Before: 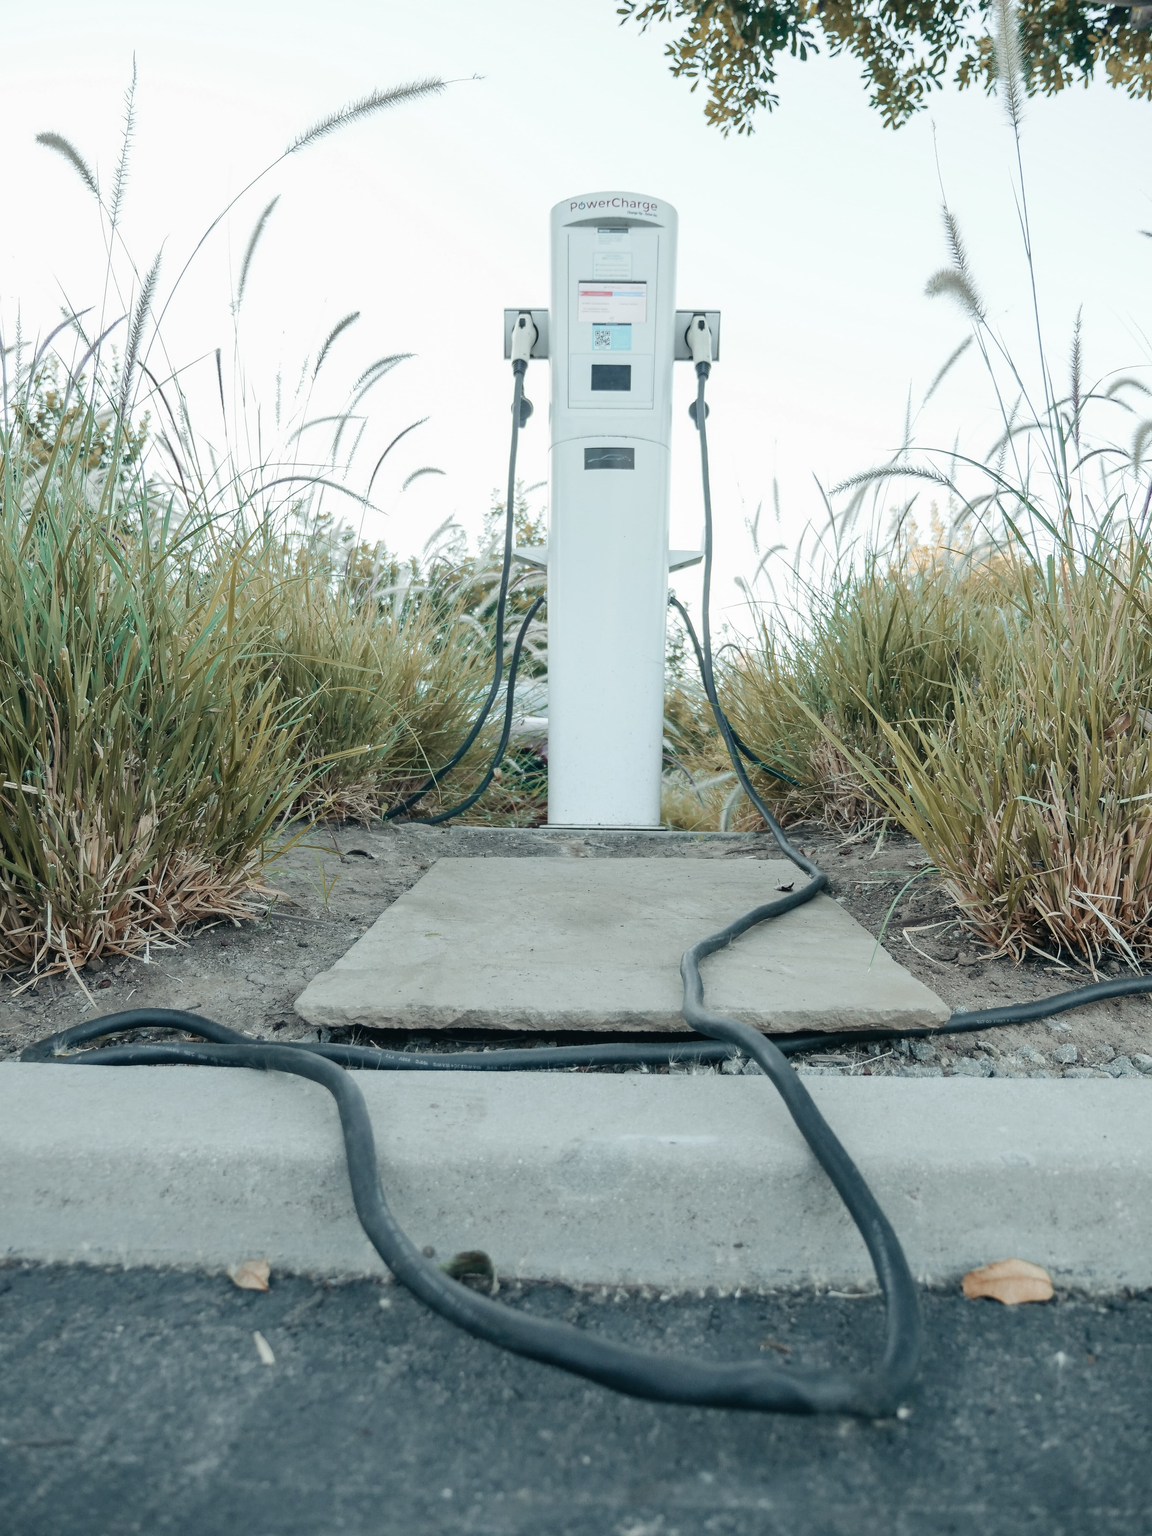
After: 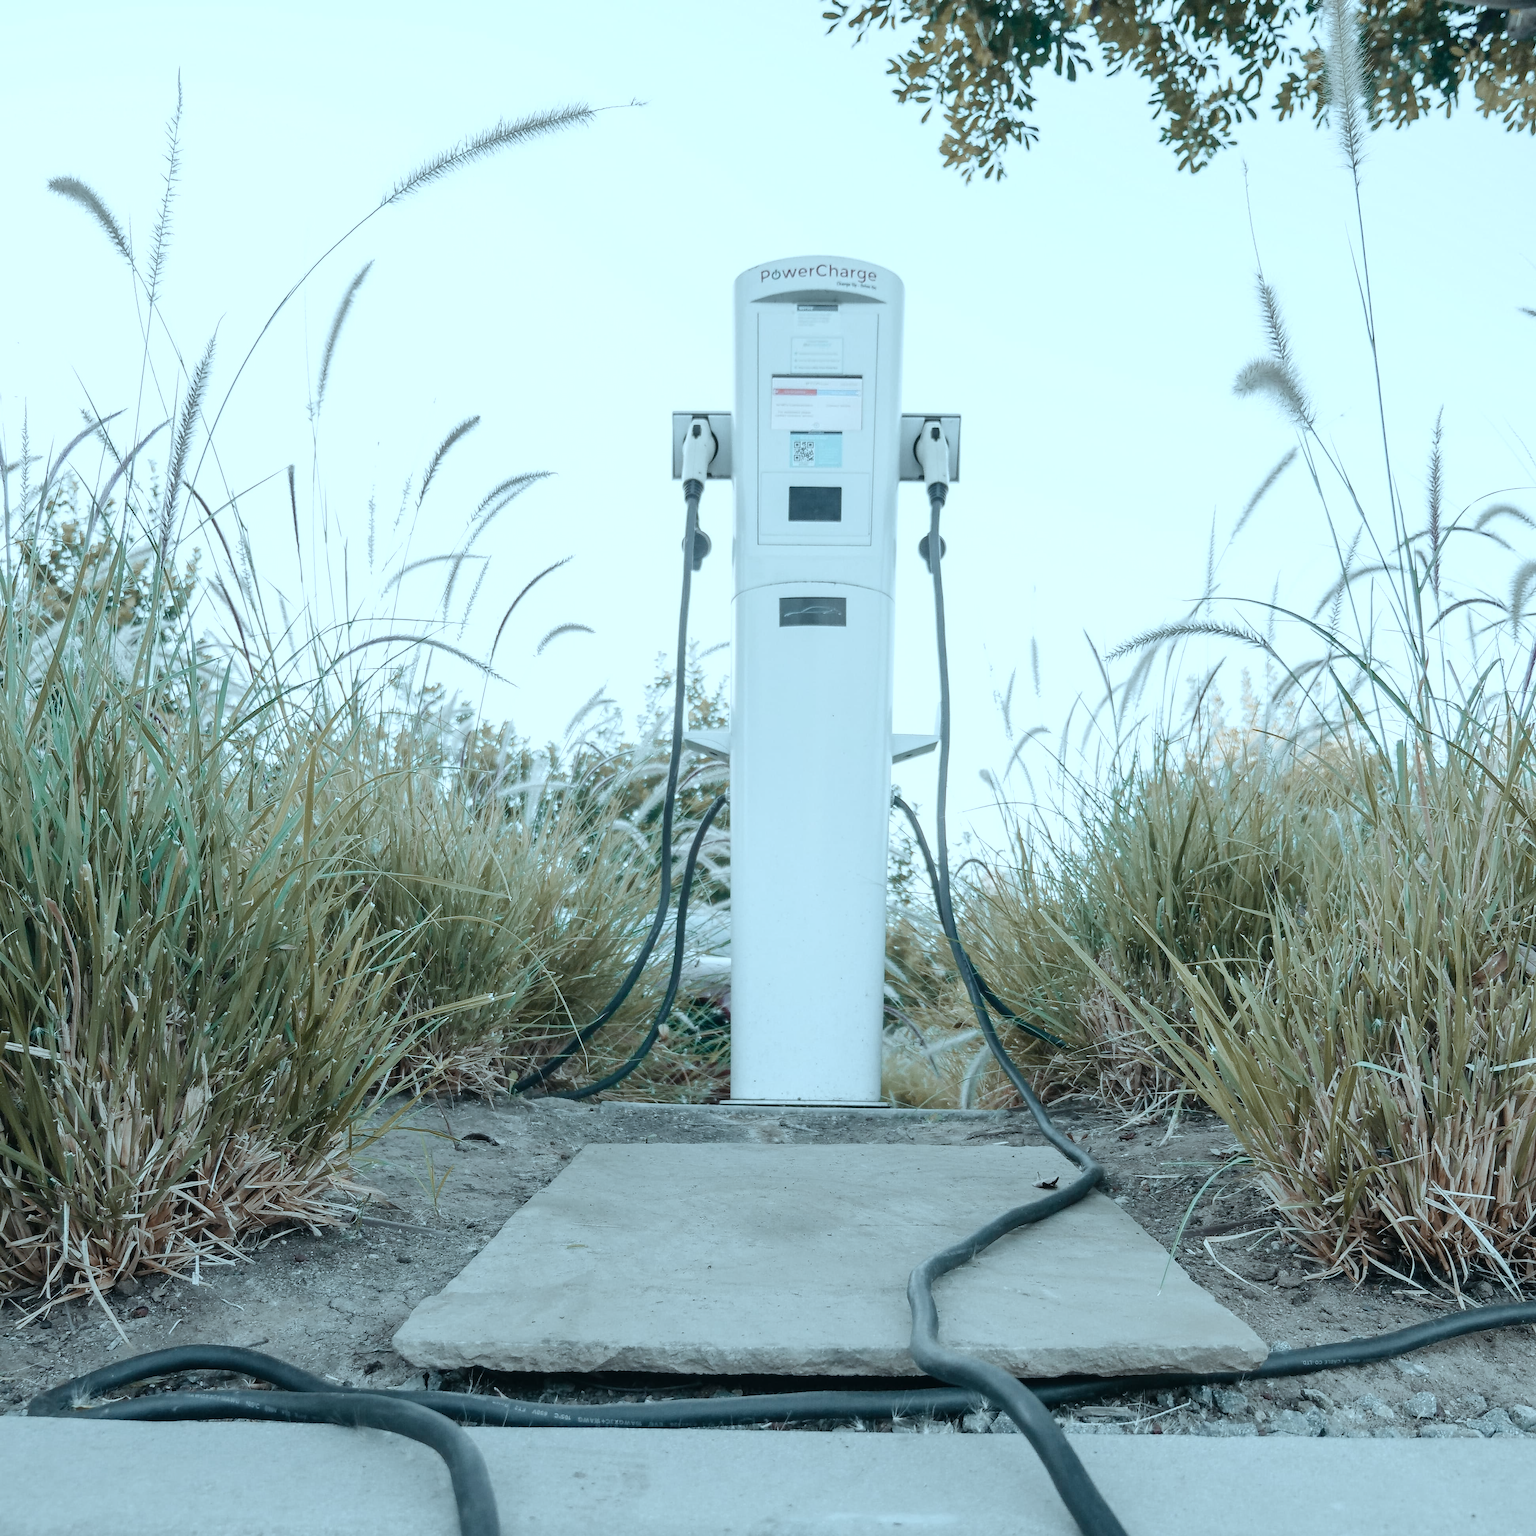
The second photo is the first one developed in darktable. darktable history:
exposure: compensate highlight preservation false
crop: bottom 24.967%
color balance rgb: perceptual saturation grading › global saturation 20%, perceptual saturation grading › highlights -25%, perceptual saturation grading › shadows 25%
color correction: highlights a* -12.64, highlights b* -18.1, saturation 0.7
